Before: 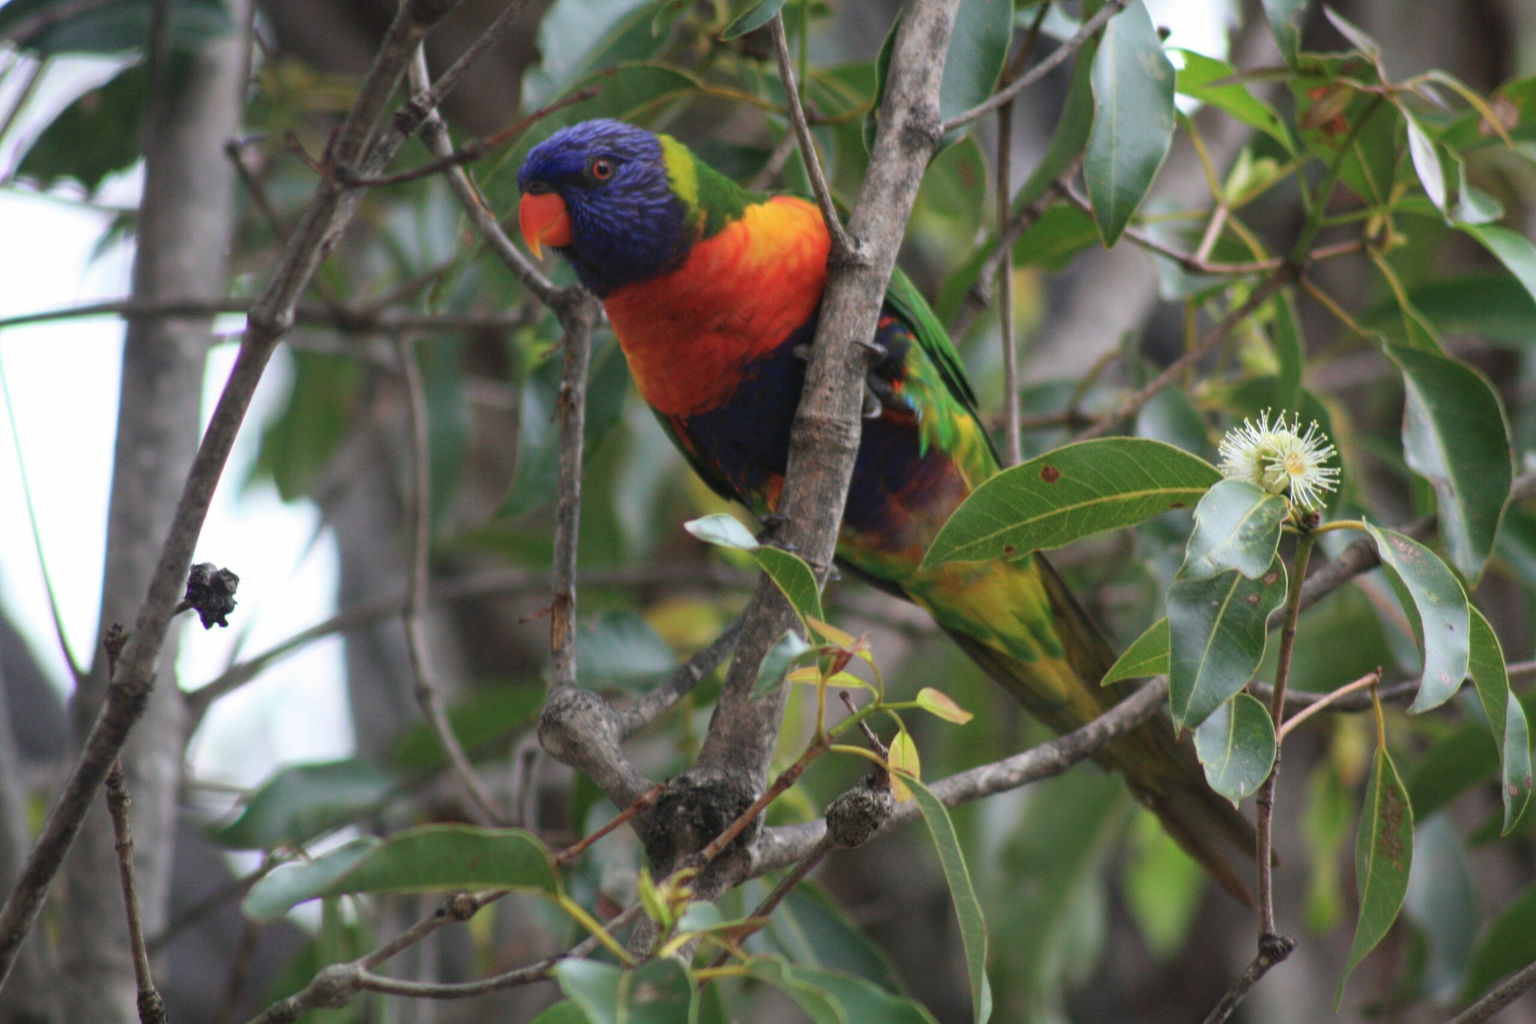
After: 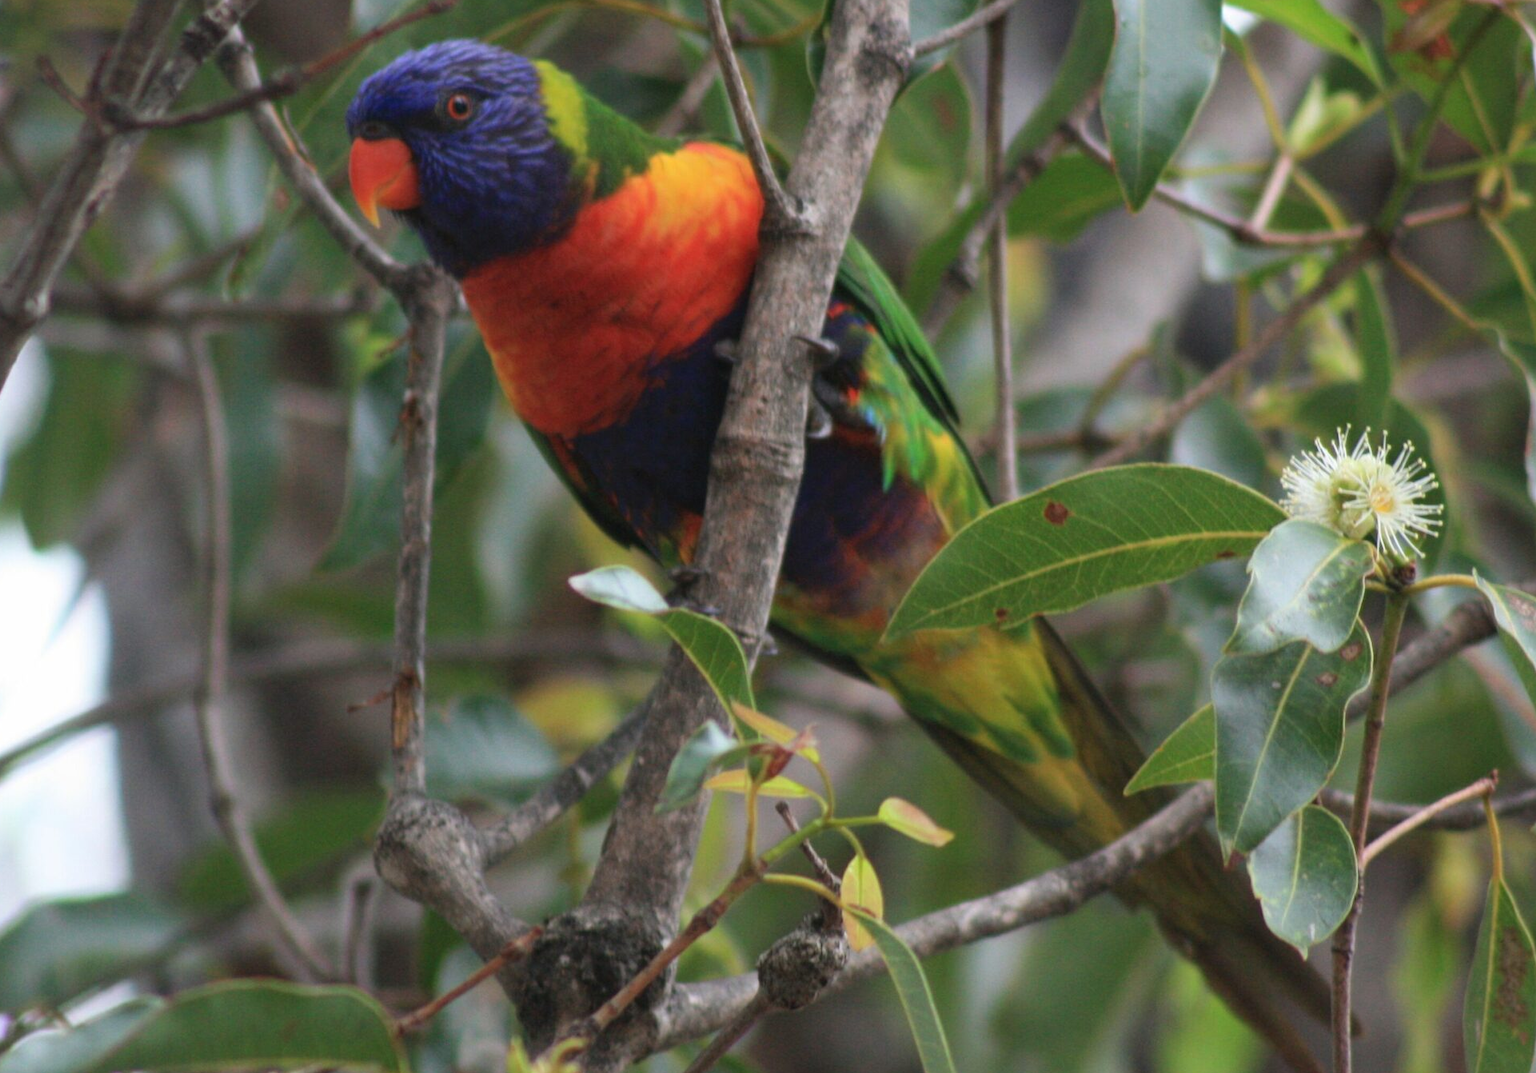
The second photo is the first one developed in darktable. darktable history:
crop: left 16.771%, top 8.742%, right 8.154%, bottom 12.571%
